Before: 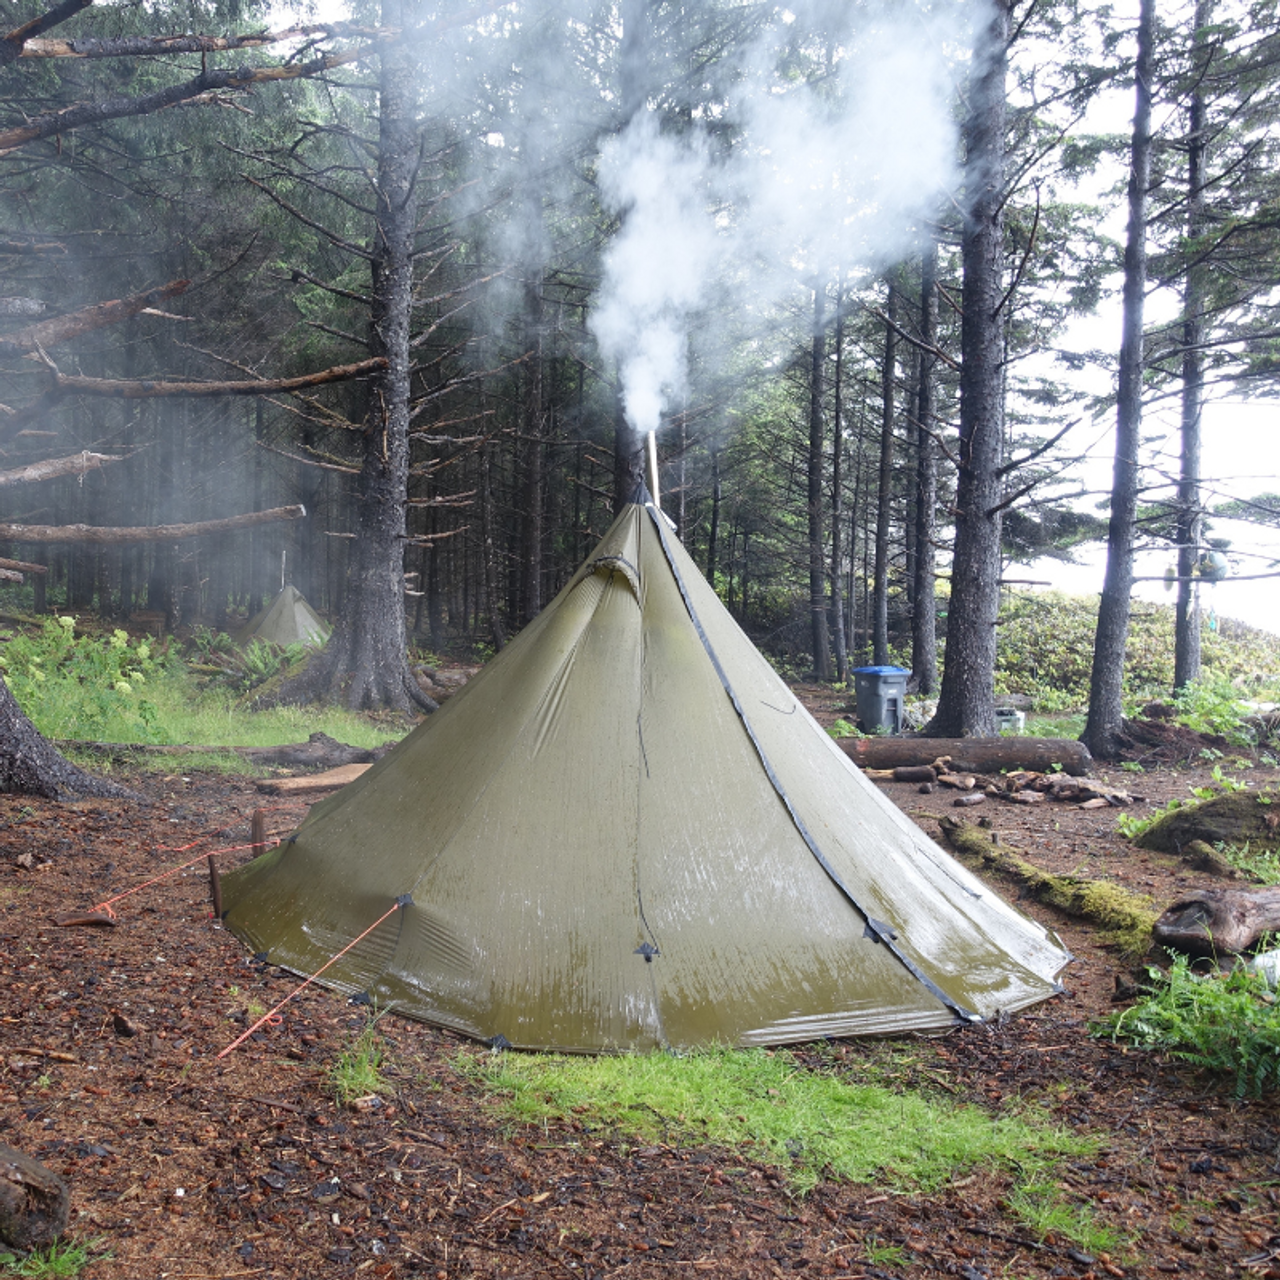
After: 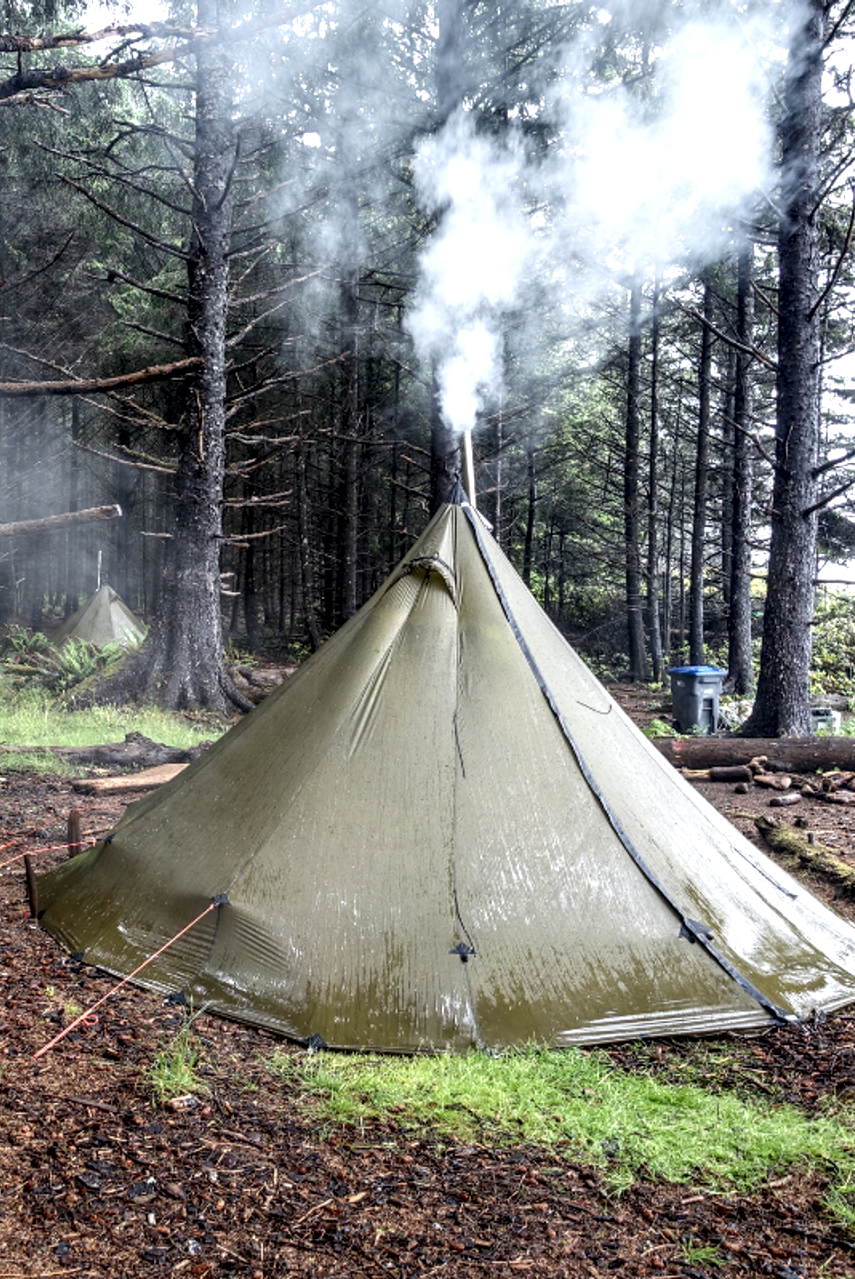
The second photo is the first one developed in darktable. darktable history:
crop and rotate: left 14.415%, right 18.716%
local contrast: highlights 17%, detail 187%
